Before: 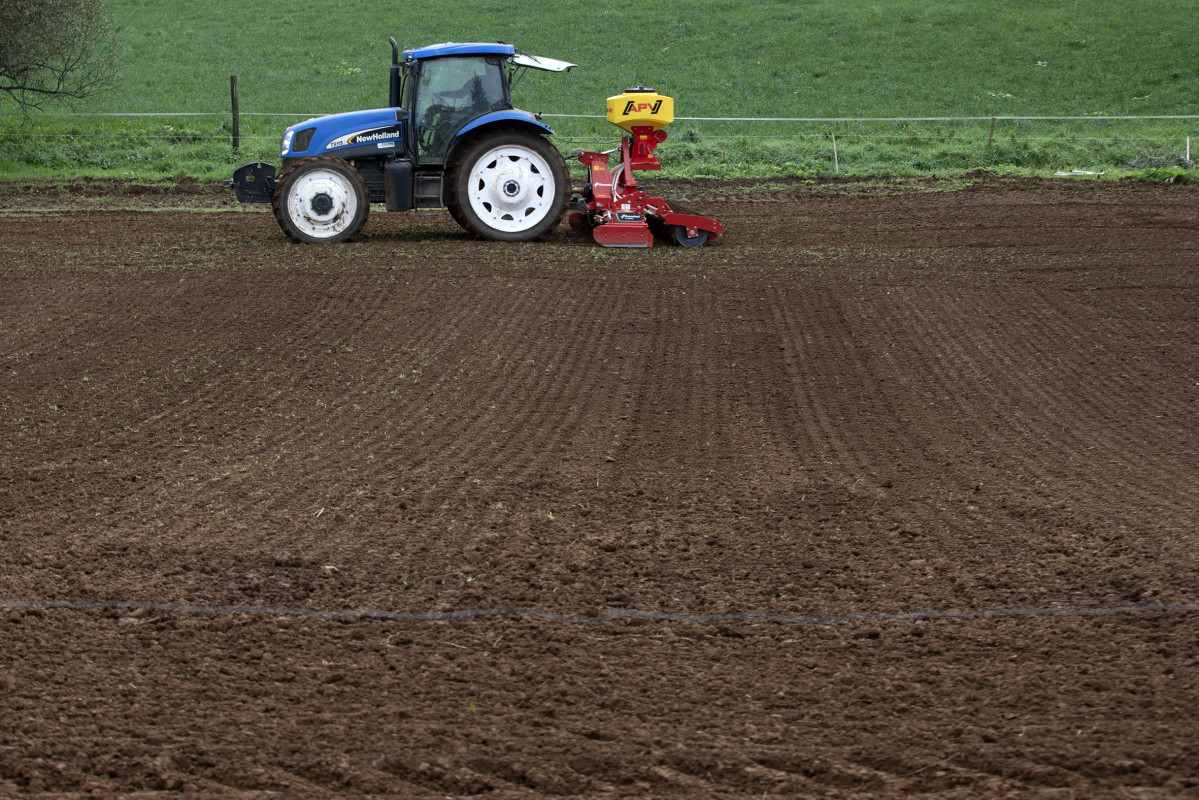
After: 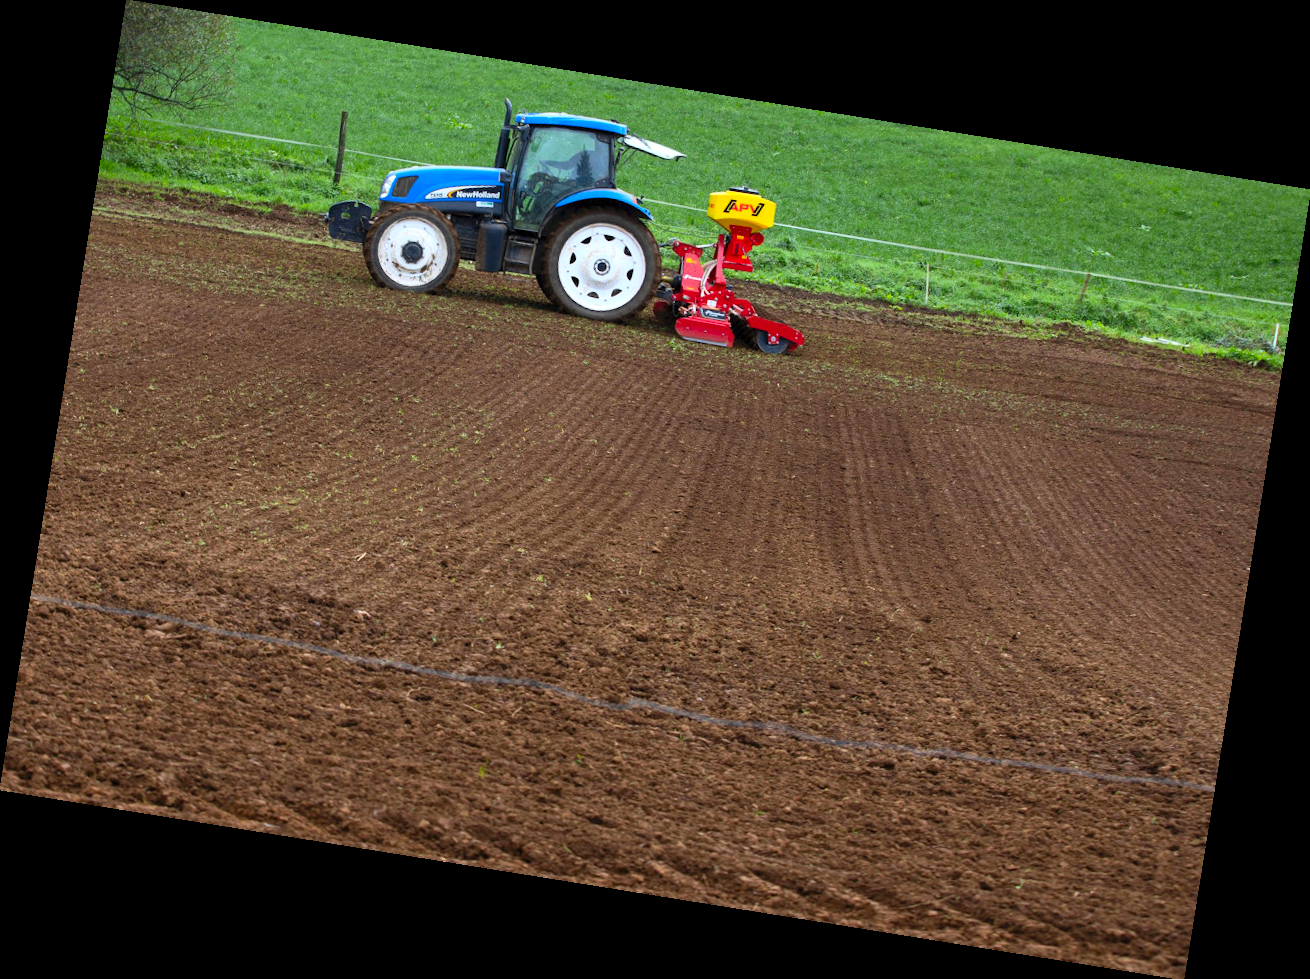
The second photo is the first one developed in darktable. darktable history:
contrast brightness saturation: contrast 0.2, brightness 0.2, saturation 0.8
rotate and perspective: rotation 9.12°, automatic cropping off
